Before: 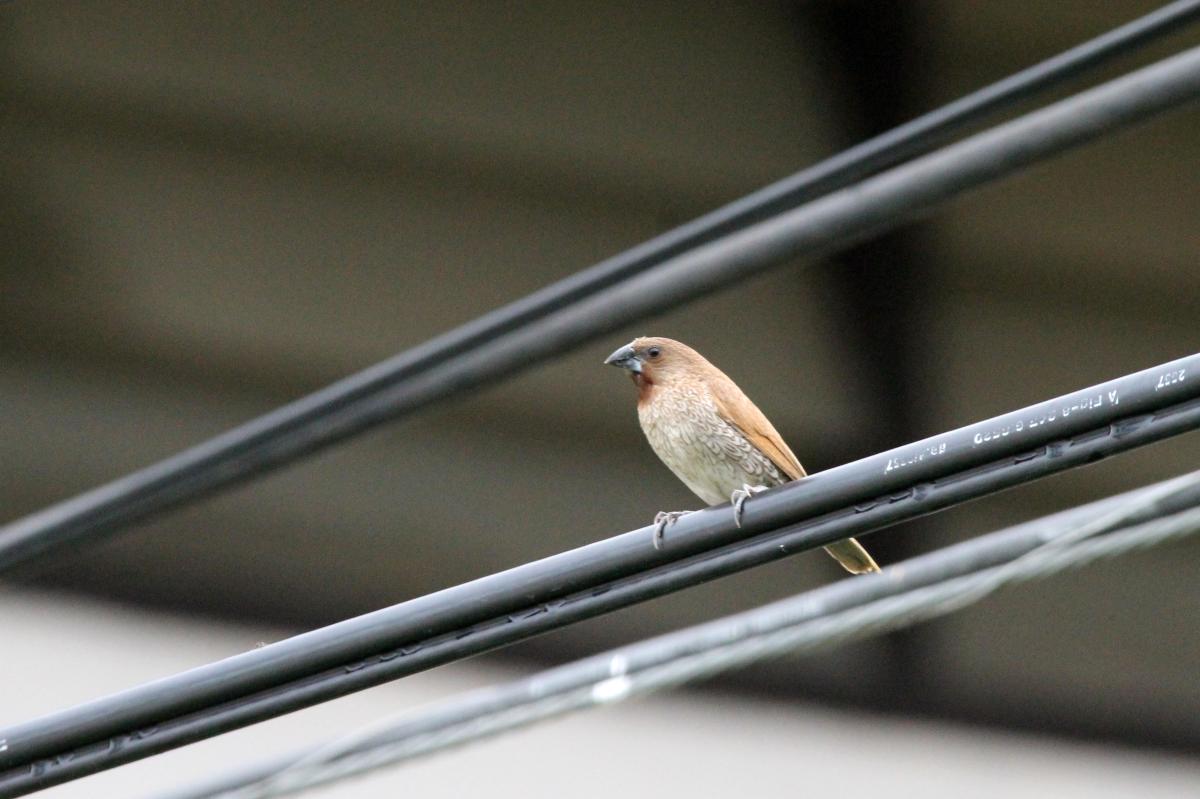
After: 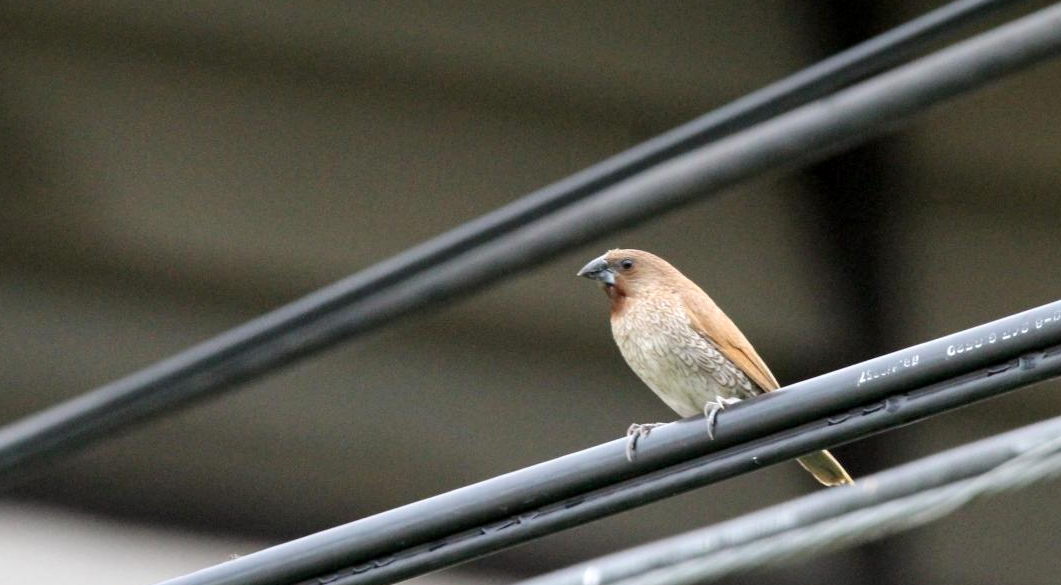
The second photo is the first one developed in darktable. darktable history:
crop and rotate: left 2.315%, top 11.029%, right 9.216%, bottom 15.691%
local contrast: mode bilateral grid, contrast 21, coarseness 51, detail 120%, midtone range 0.2
